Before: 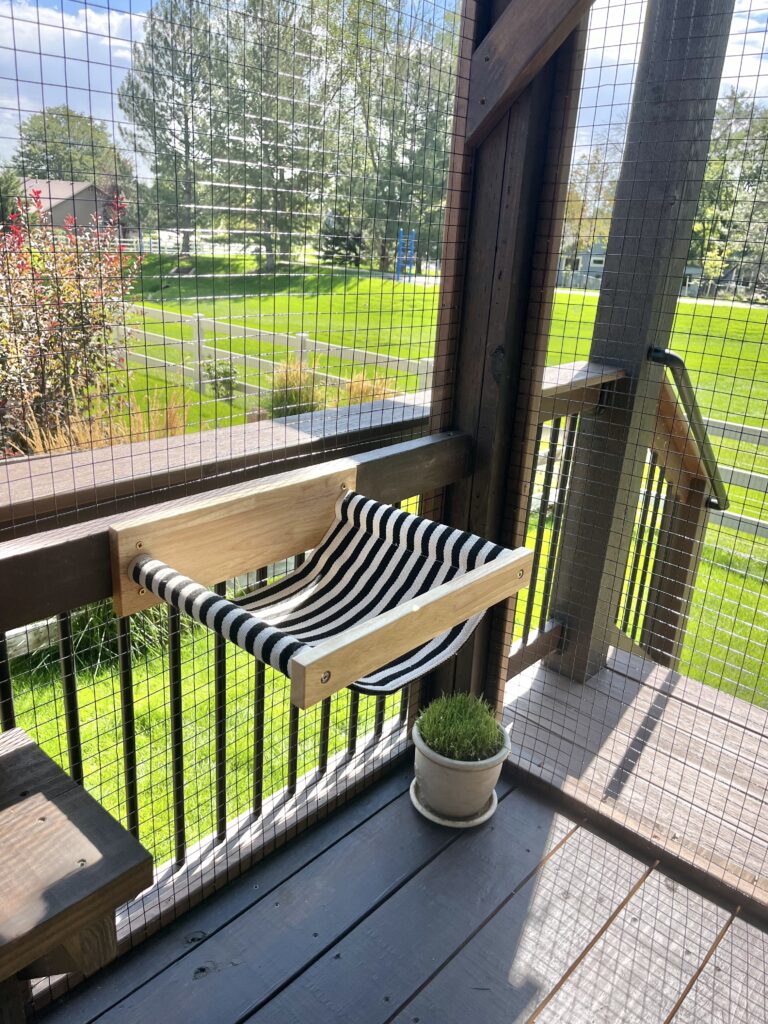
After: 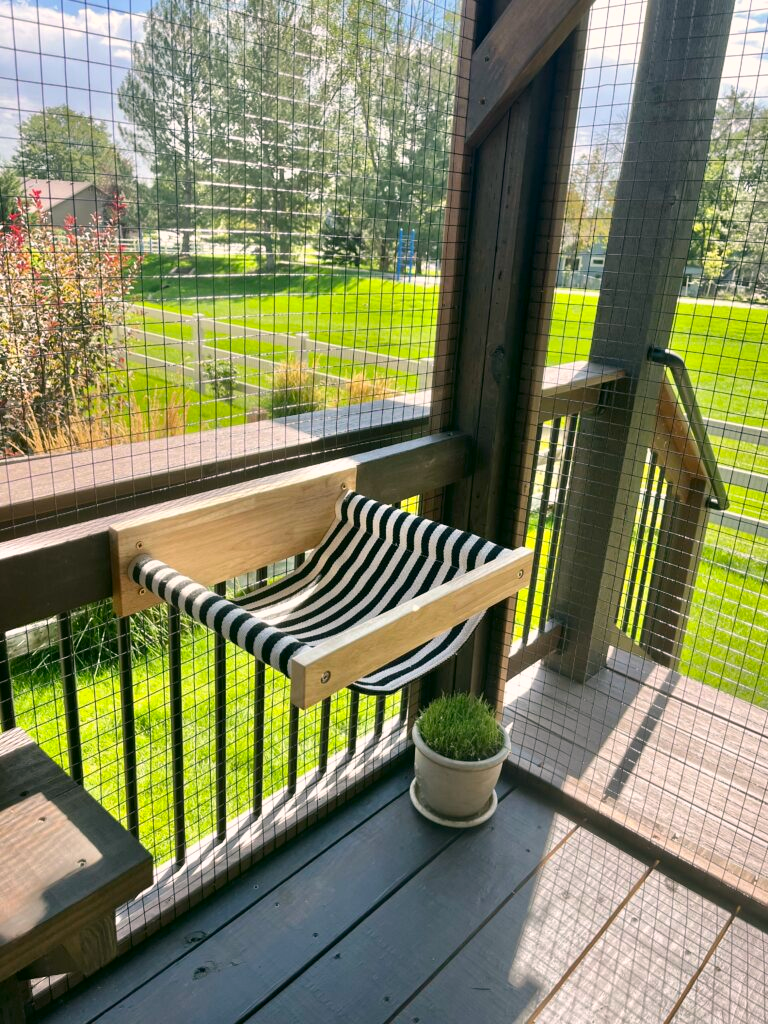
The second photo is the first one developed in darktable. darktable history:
color correction: highlights a* 4.28, highlights b* 4.97, shadows a* -6.97, shadows b* 4.91
